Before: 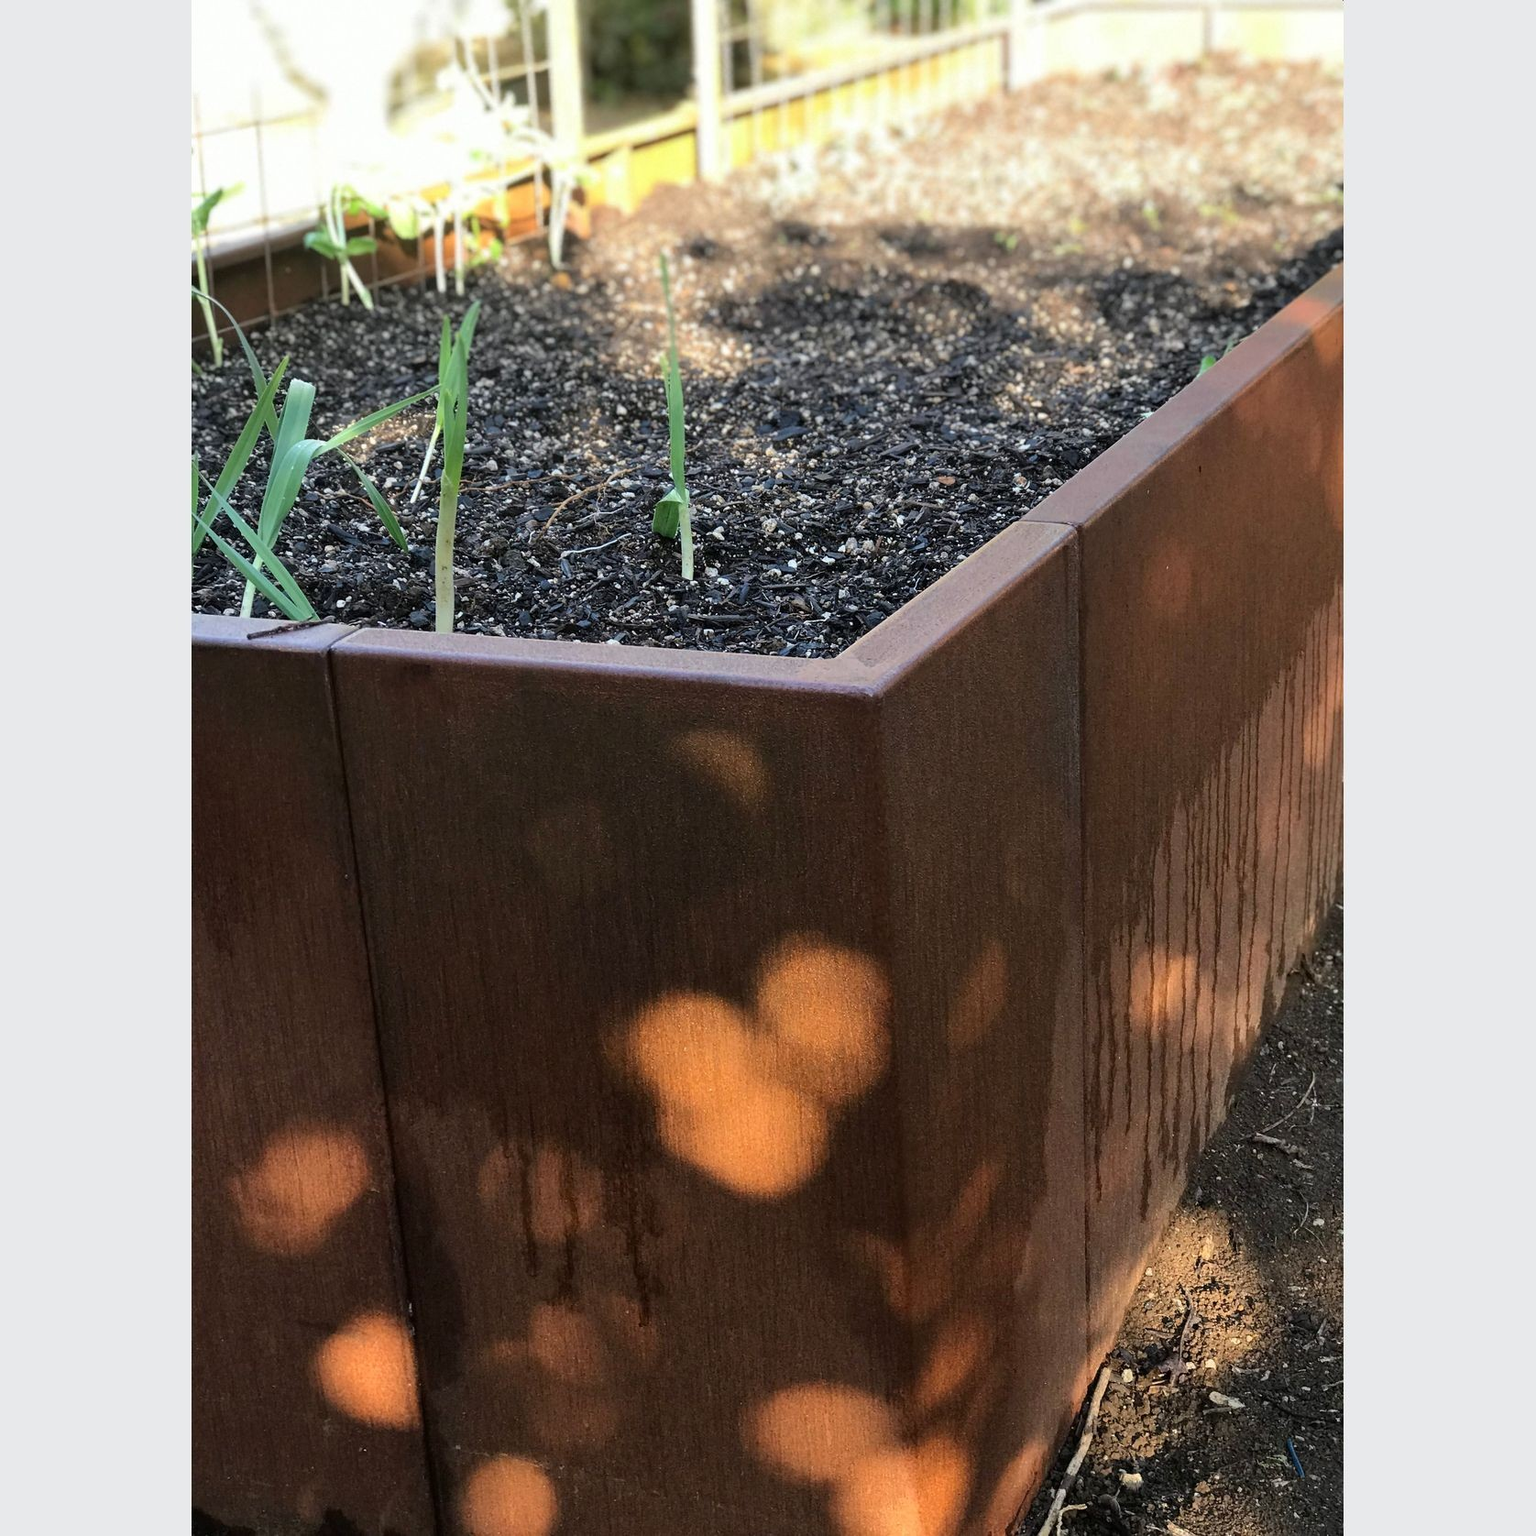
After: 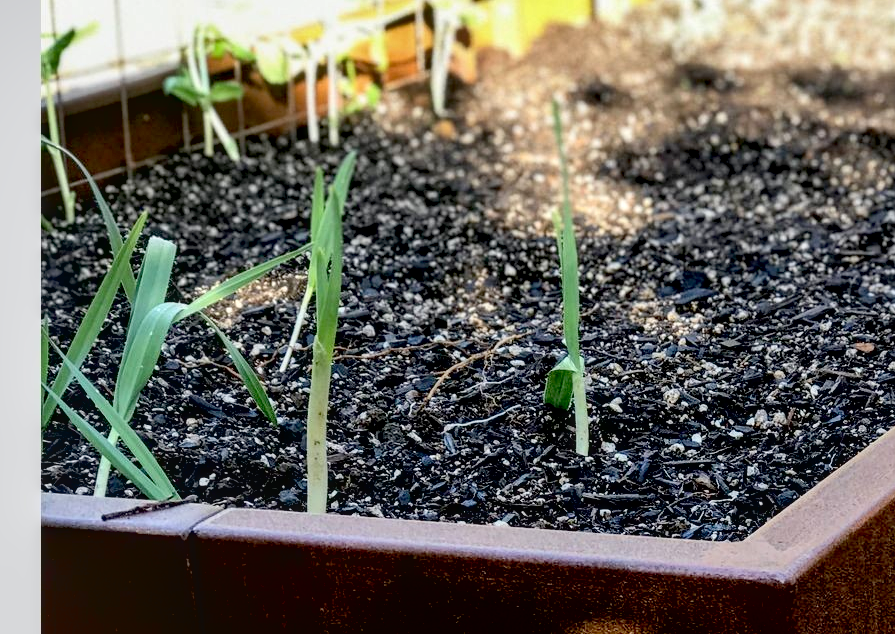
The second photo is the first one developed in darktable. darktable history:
exposure: black level correction 0.029, exposure -0.081 EV, compensate highlight preservation false
local contrast: on, module defaults
shadows and highlights: radius 117.85, shadows 42.42, highlights -61.6, soften with gaussian
contrast brightness saturation: contrast 0.147, brightness 0.048
crop: left 10.043%, top 10.584%, right 36.555%, bottom 51.571%
